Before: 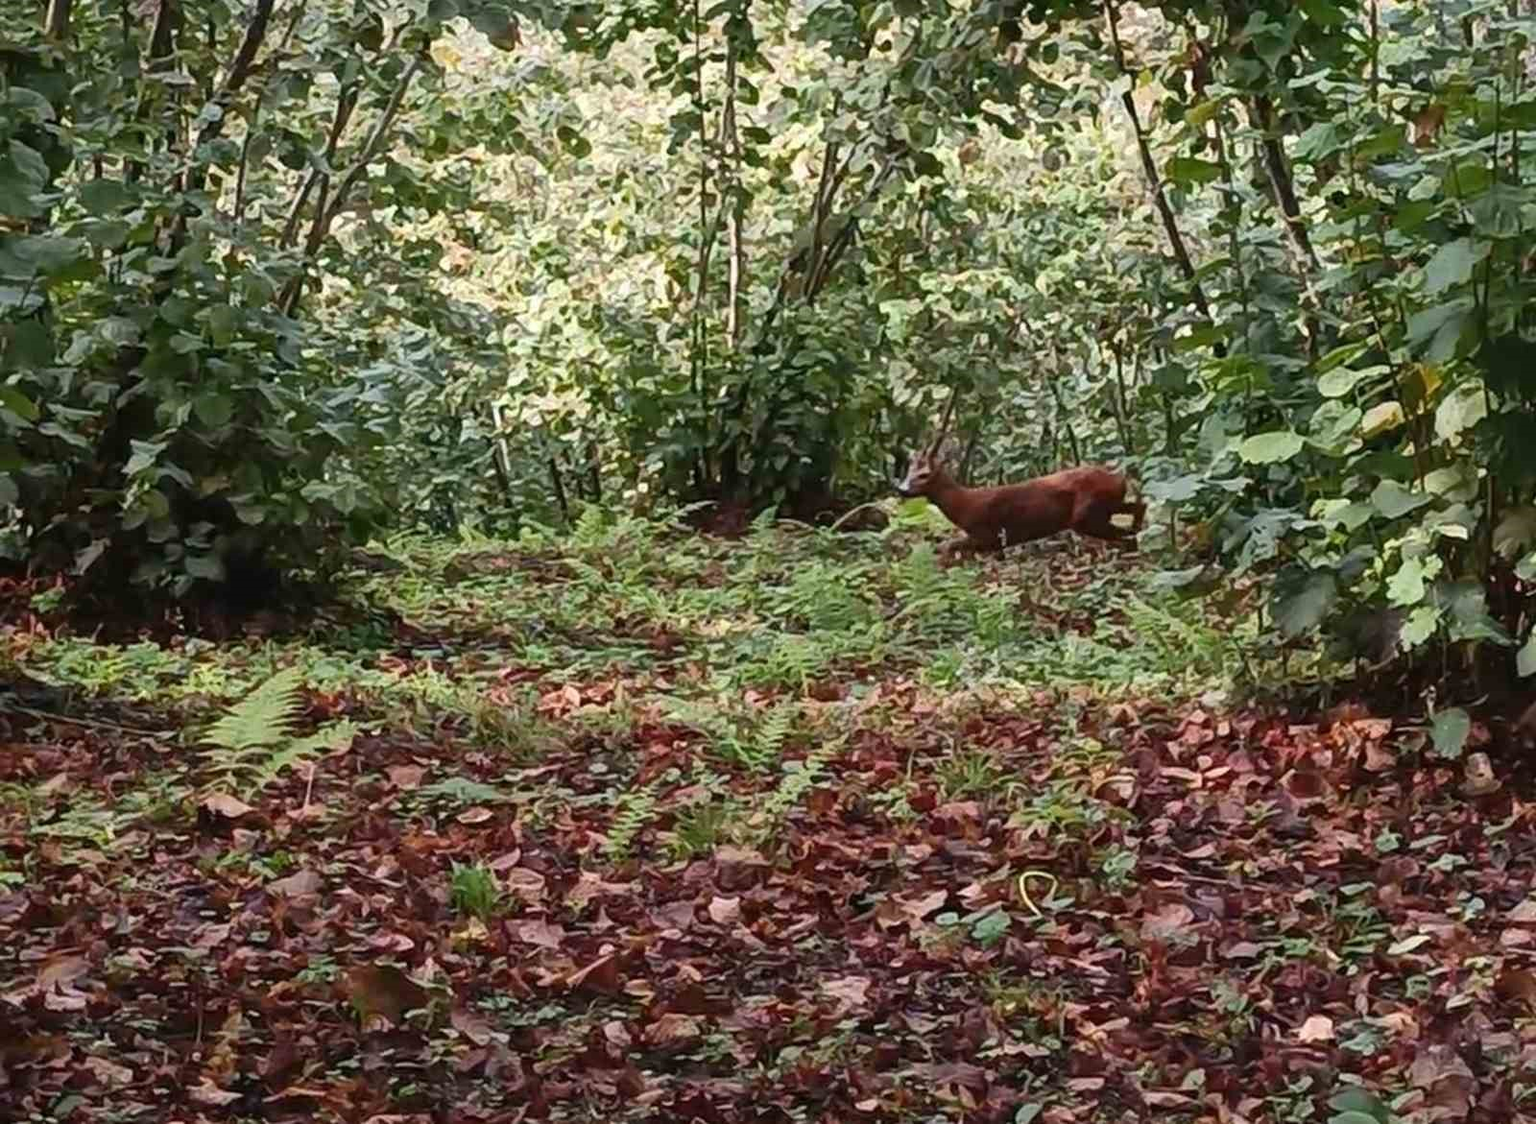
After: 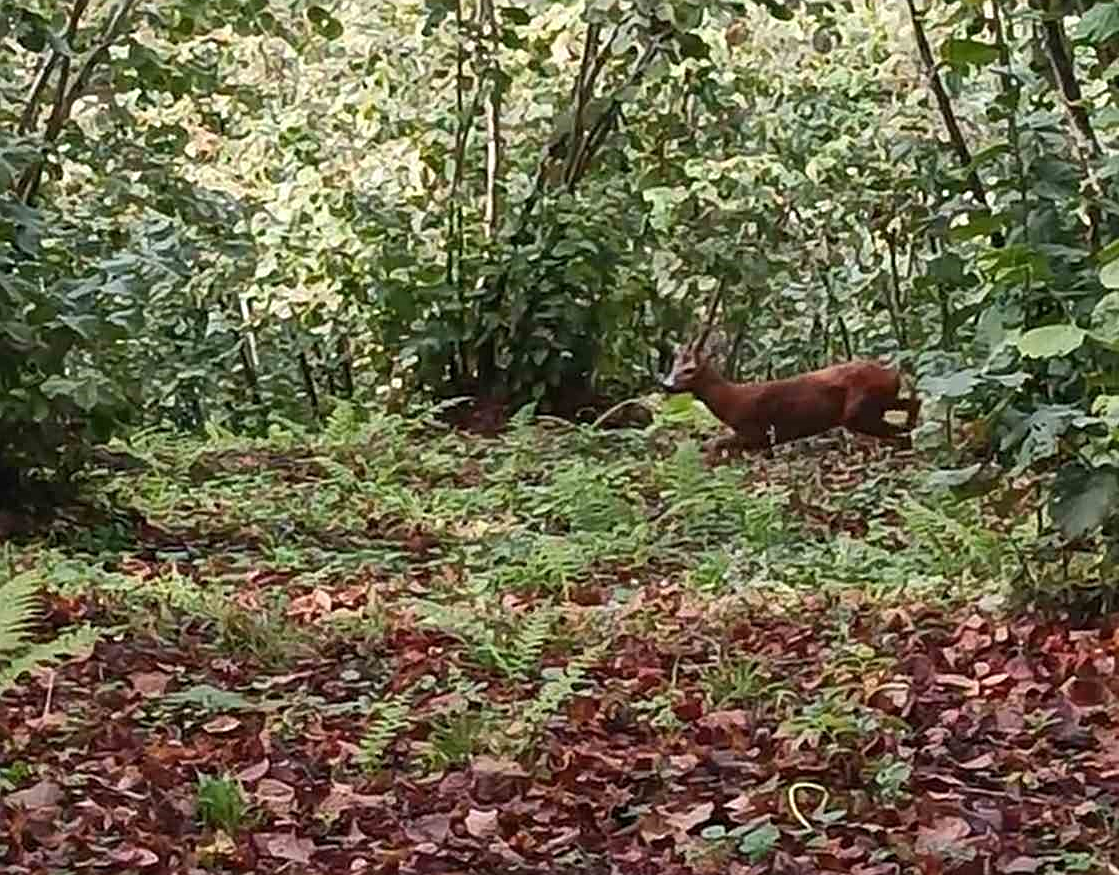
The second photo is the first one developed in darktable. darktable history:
sharpen: on, module defaults
crop and rotate: left 17.117%, top 10.74%, right 12.918%, bottom 14.501%
